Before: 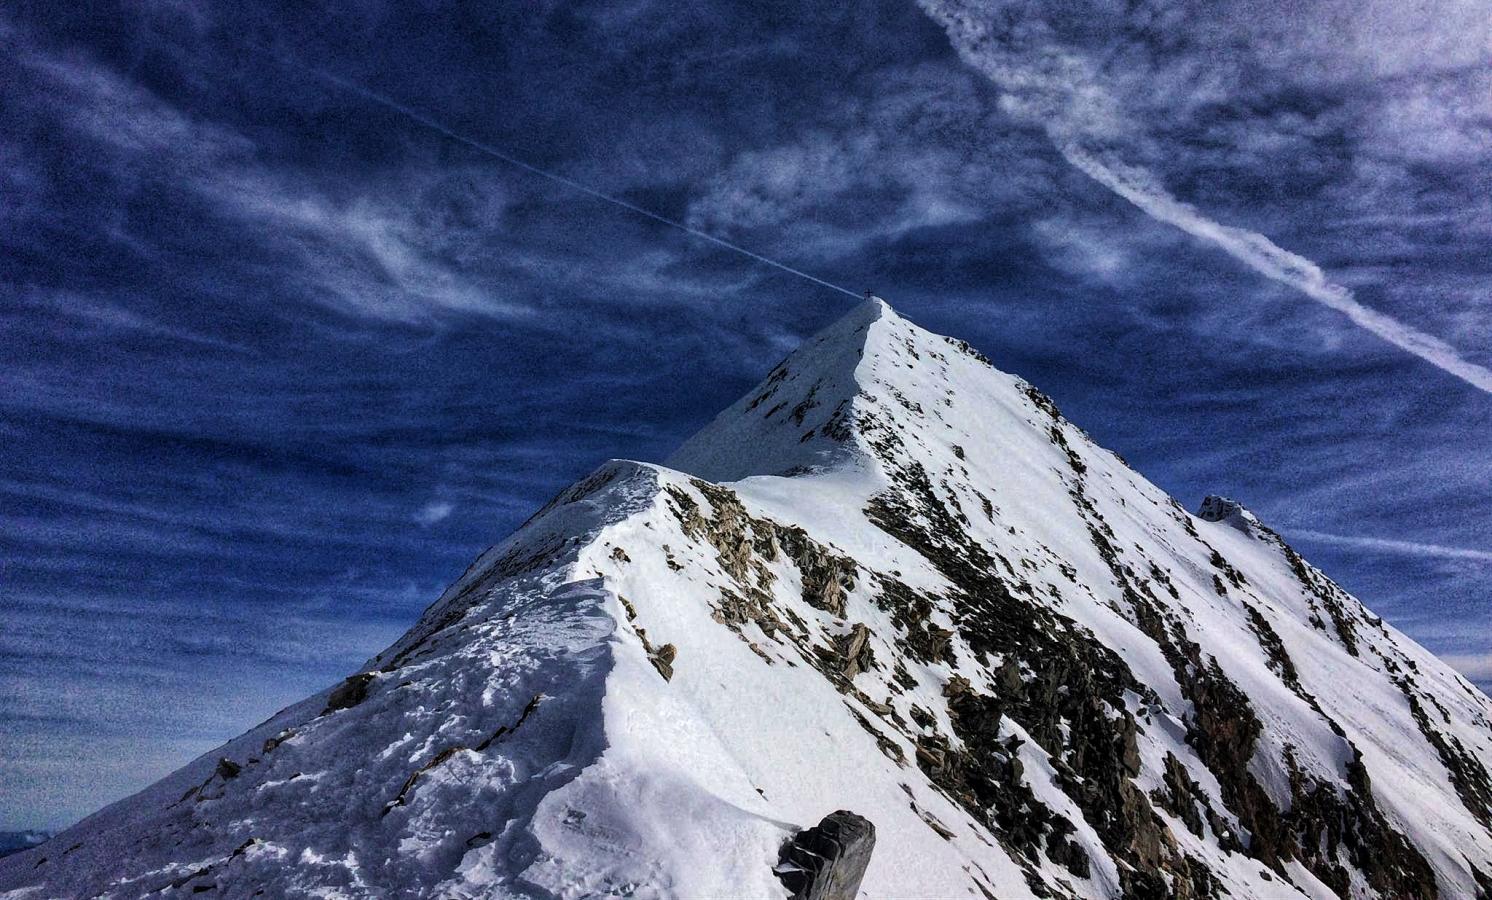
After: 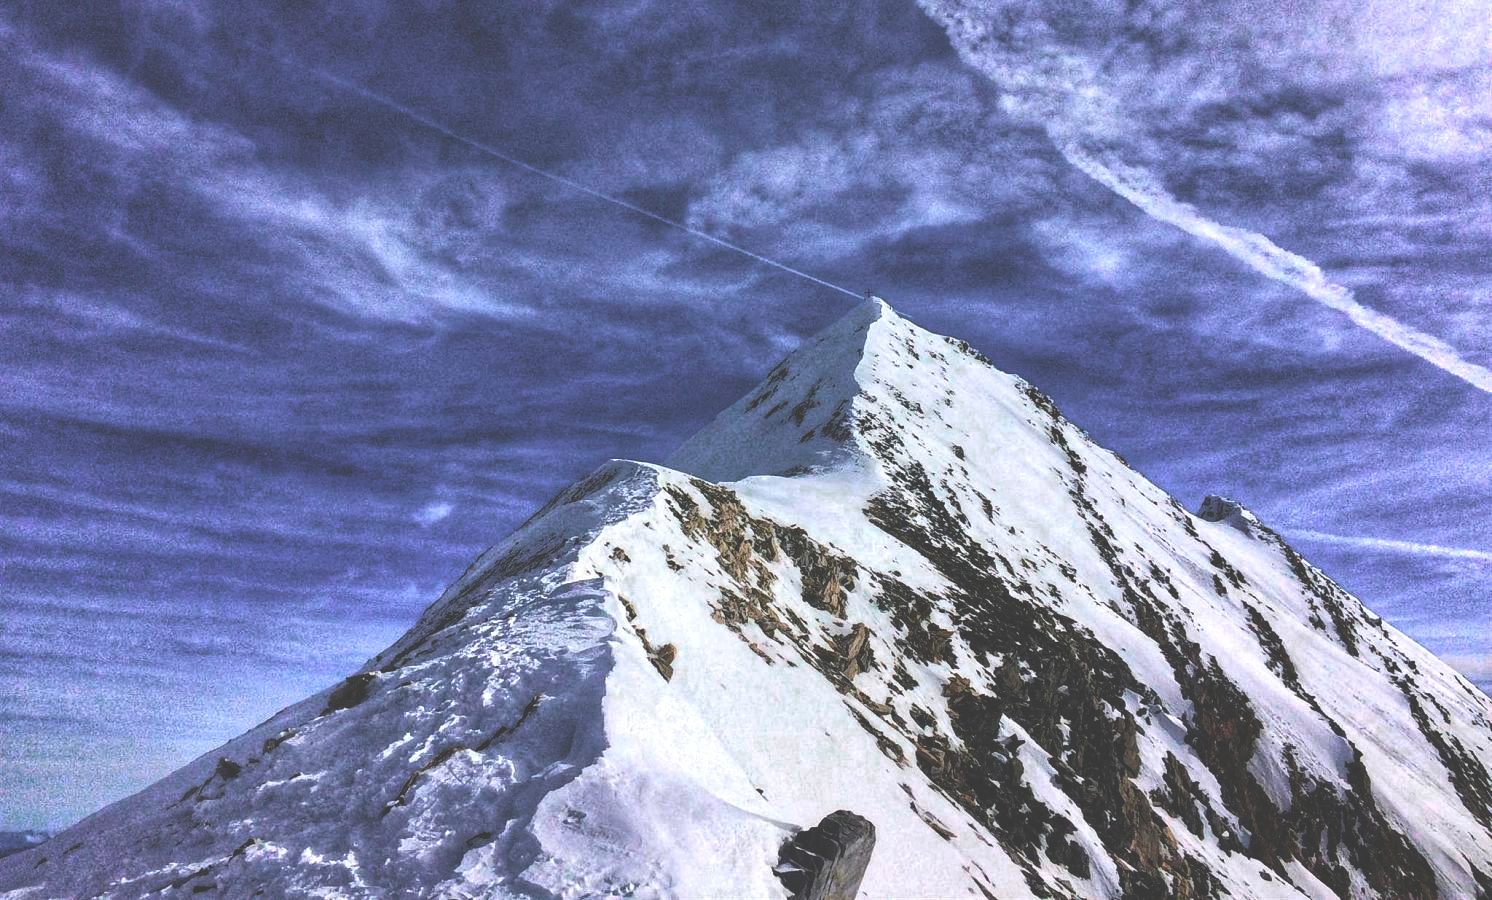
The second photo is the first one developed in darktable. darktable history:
exposure: black level correction -0.04, exposure 0.061 EV, compensate highlight preservation false
color zones: curves: ch0 [(0.473, 0.374) (0.742, 0.784)]; ch1 [(0.354, 0.737) (0.742, 0.705)]; ch2 [(0.318, 0.421) (0.758, 0.532)]
